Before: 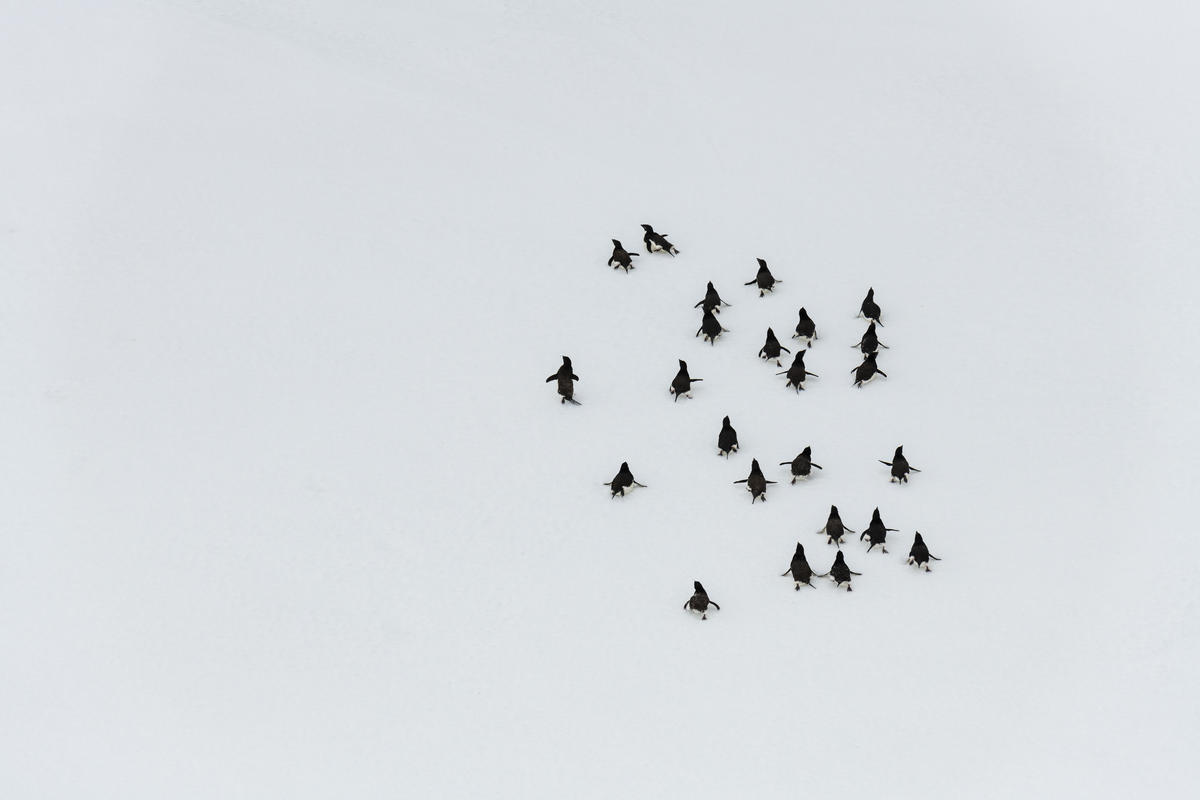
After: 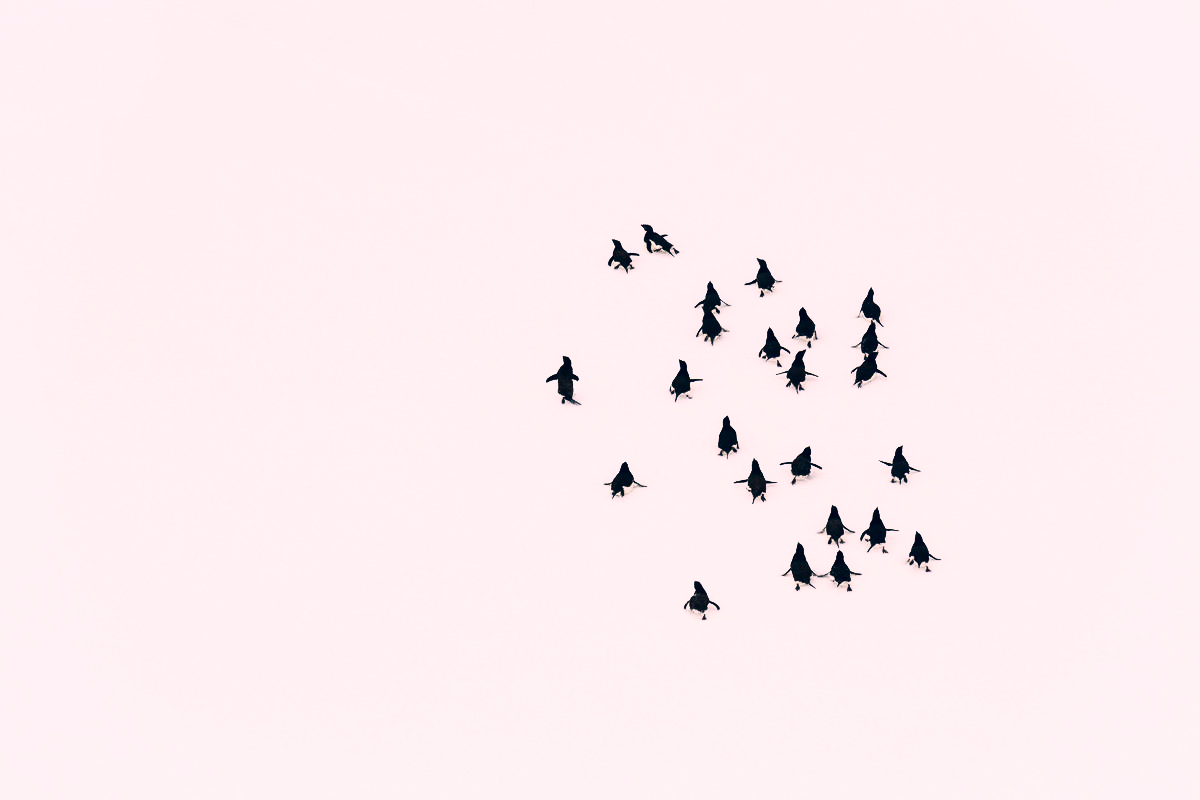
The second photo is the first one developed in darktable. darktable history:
color correction: highlights a* 14.46, highlights b* 5.85, shadows a* -5.53, shadows b* -15.24, saturation 0.85
rgb curve: curves: ch0 [(0, 0) (0.072, 0.166) (0.217, 0.293) (0.414, 0.42) (1, 1)], compensate middle gray true, preserve colors basic power
contrast brightness saturation: contrast 0.5, saturation -0.1
